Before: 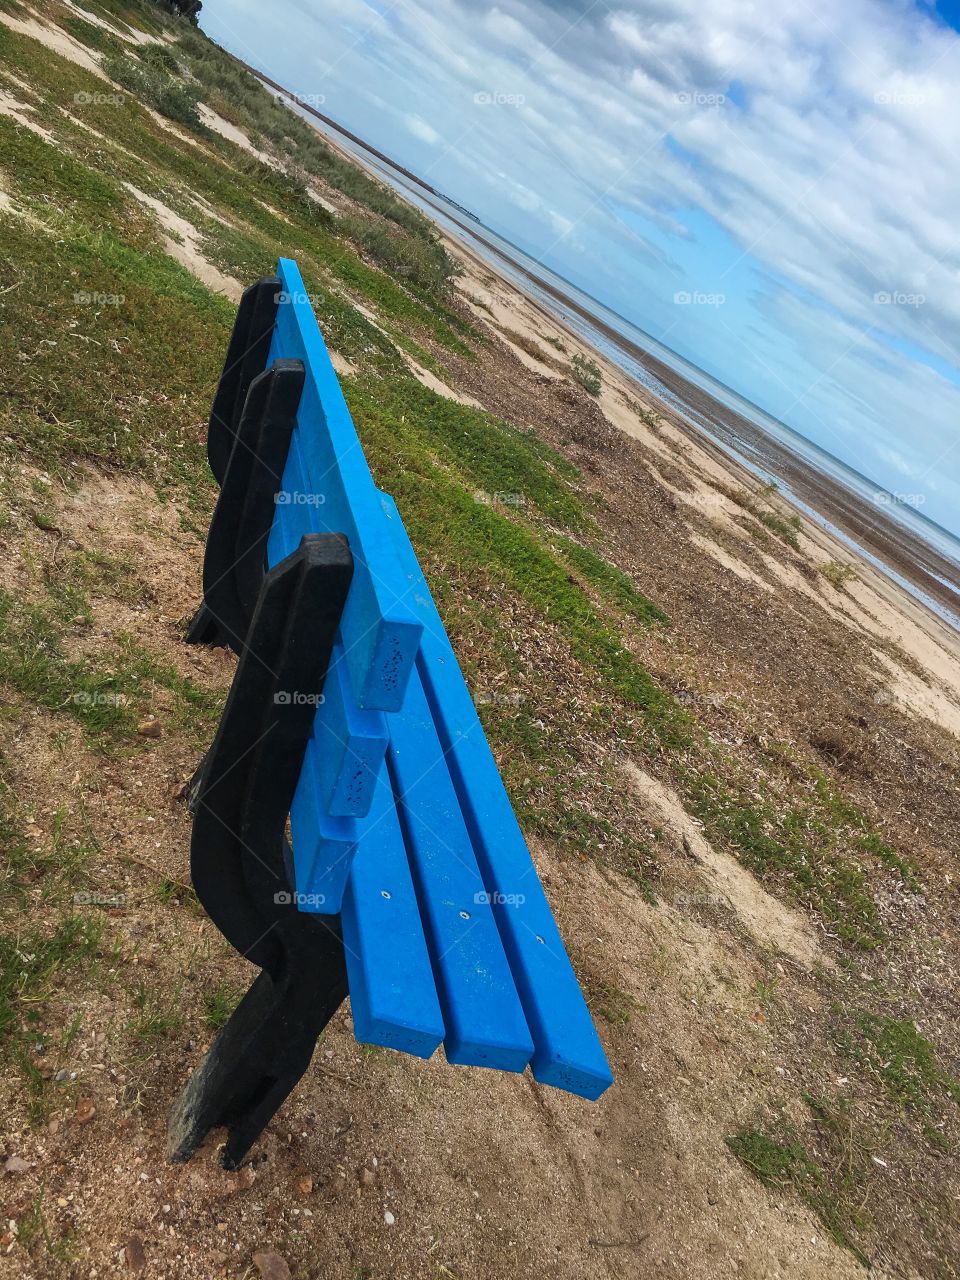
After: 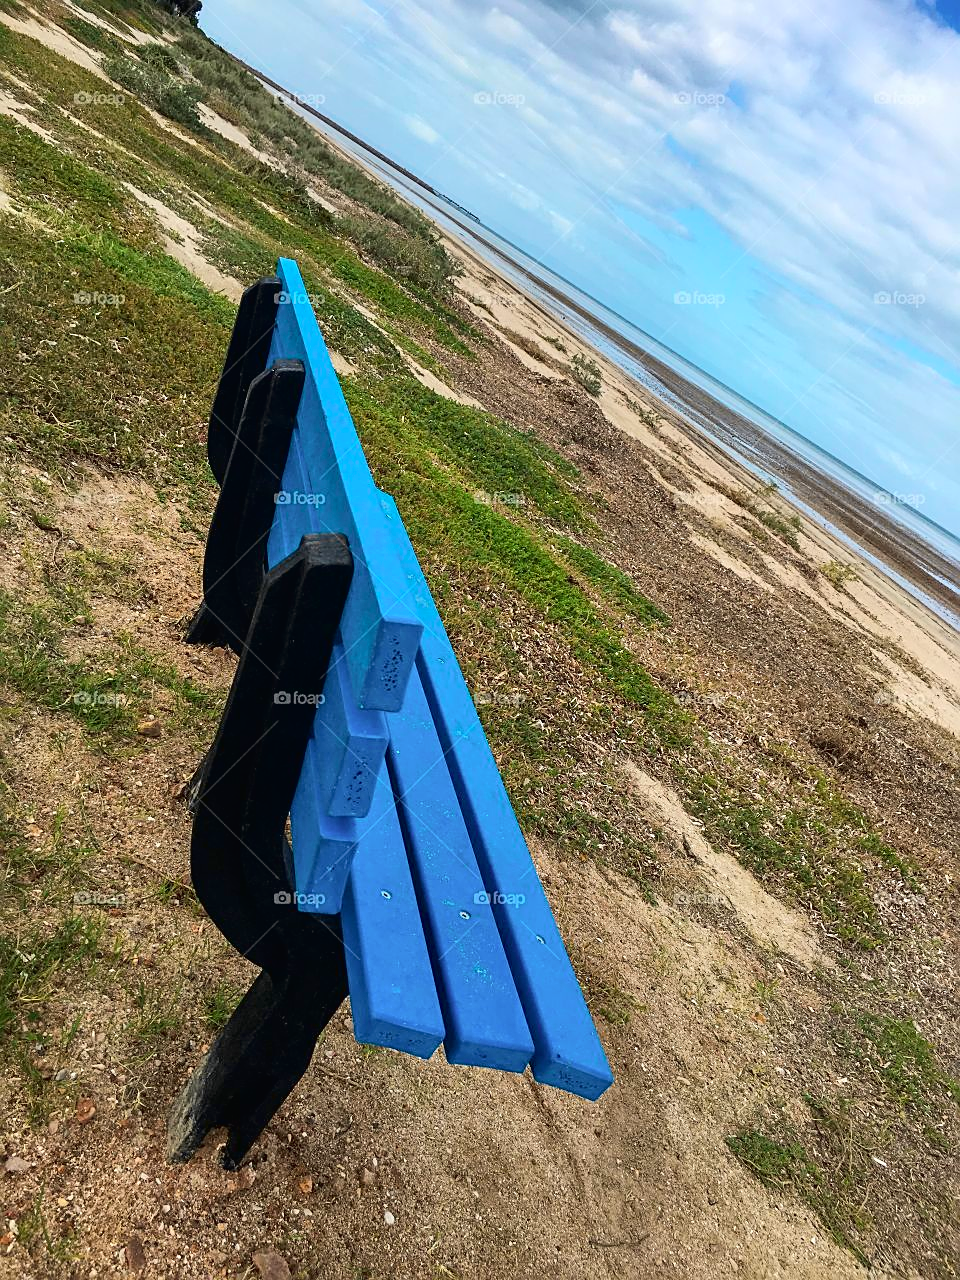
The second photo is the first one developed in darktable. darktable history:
sharpen: on, module defaults
tone curve: curves: ch0 [(0, 0.013) (0.054, 0.018) (0.205, 0.191) (0.289, 0.292) (0.39, 0.424) (0.493, 0.551) (0.666, 0.743) (0.795, 0.841) (1, 0.998)]; ch1 [(0, 0) (0.385, 0.343) (0.439, 0.415) (0.494, 0.495) (0.501, 0.501) (0.51, 0.509) (0.548, 0.554) (0.586, 0.614) (0.66, 0.706) (0.783, 0.804) (1, 1)]; ch2 [(0, 0) (0.304, 0.31) (0.403, 0.399) (0.441, 0.428) (0.47, 0.469) (0.498, 0.496) (0.524, 0.538) (0.566, 0.579) (0.633, 0.665) (0.7, 0.711) (1, 1)], color space Lab, independent channels, preserve colors none
white balance: emerald 1
